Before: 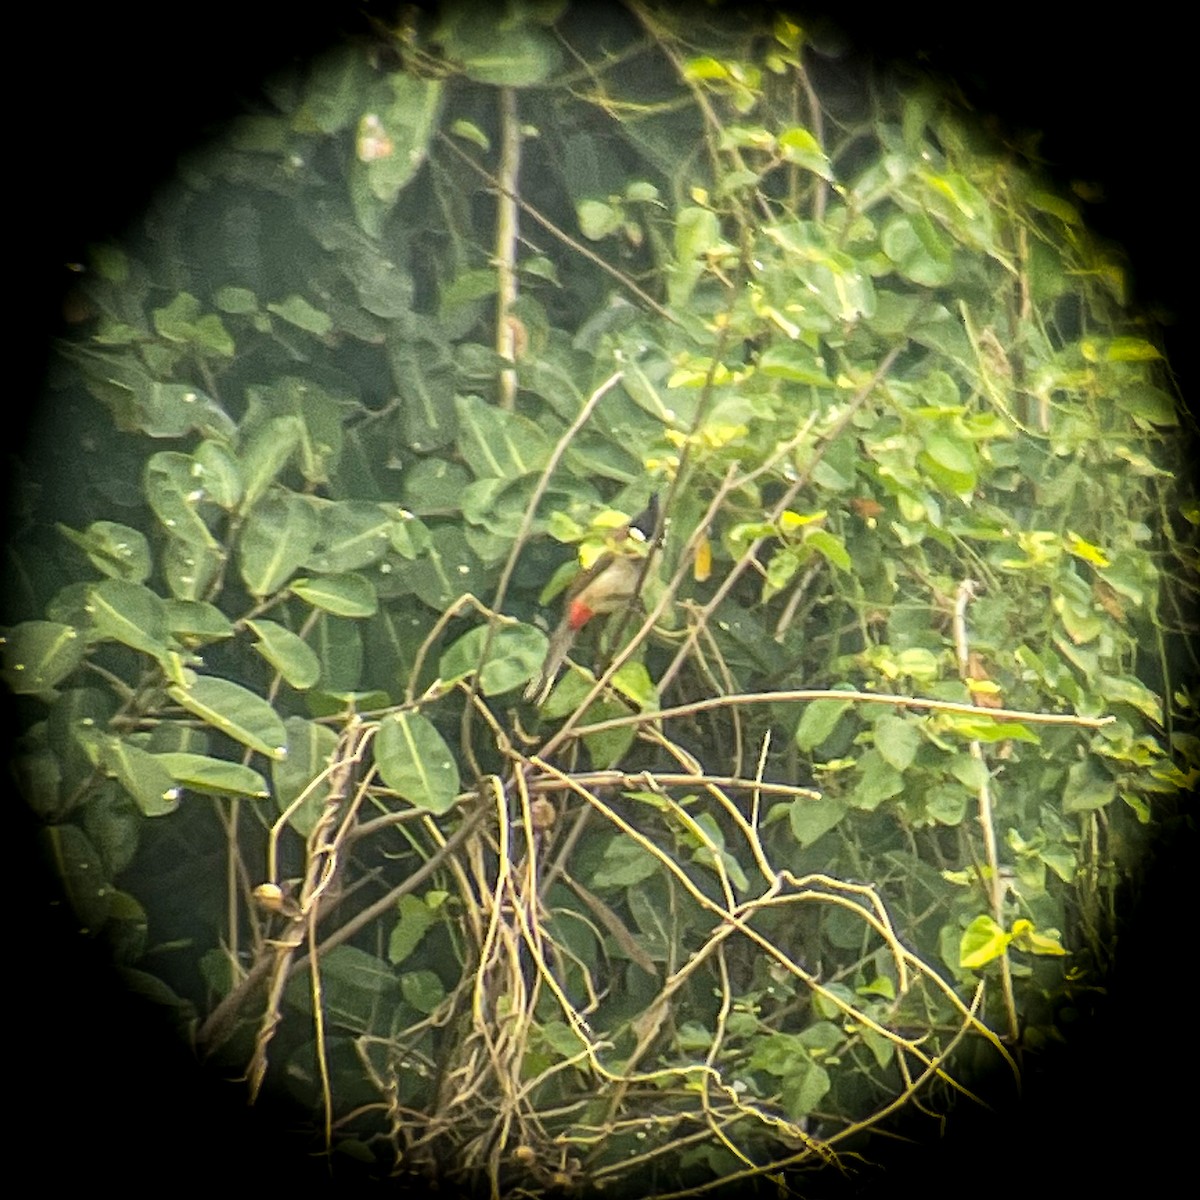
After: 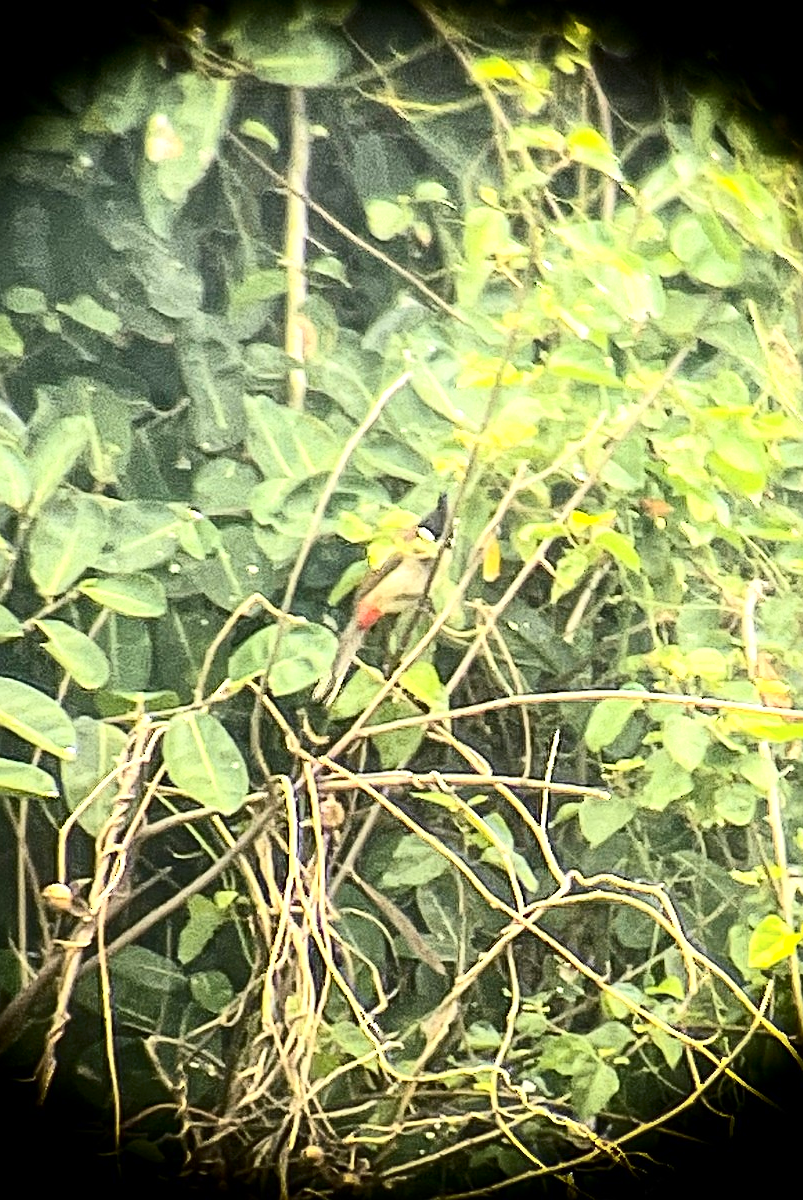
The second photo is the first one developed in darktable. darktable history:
crop and rotate: left 17.632%, right 15.41%
contrast brightness saturation: contrast 0.291
sharpen: on, module defaults
exposure: exposure 0.667 EV, compensate exposure bias true, compensate highlight preservation false
